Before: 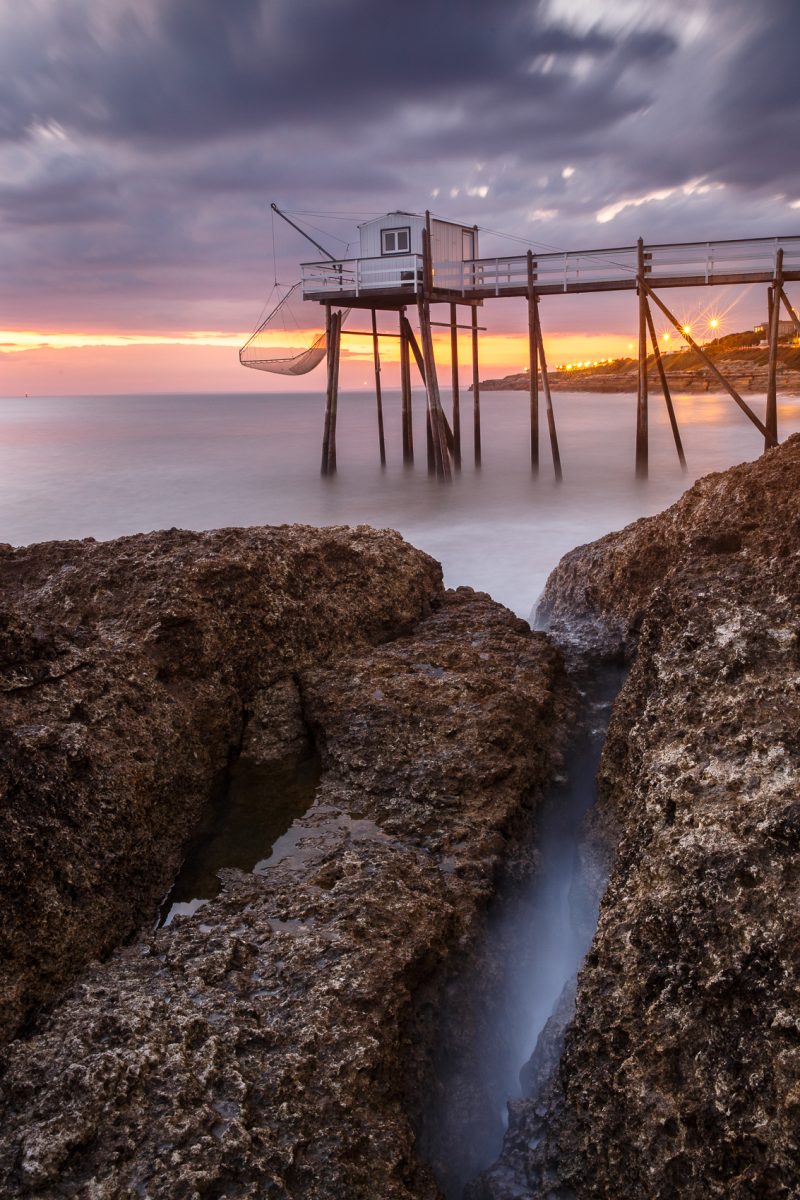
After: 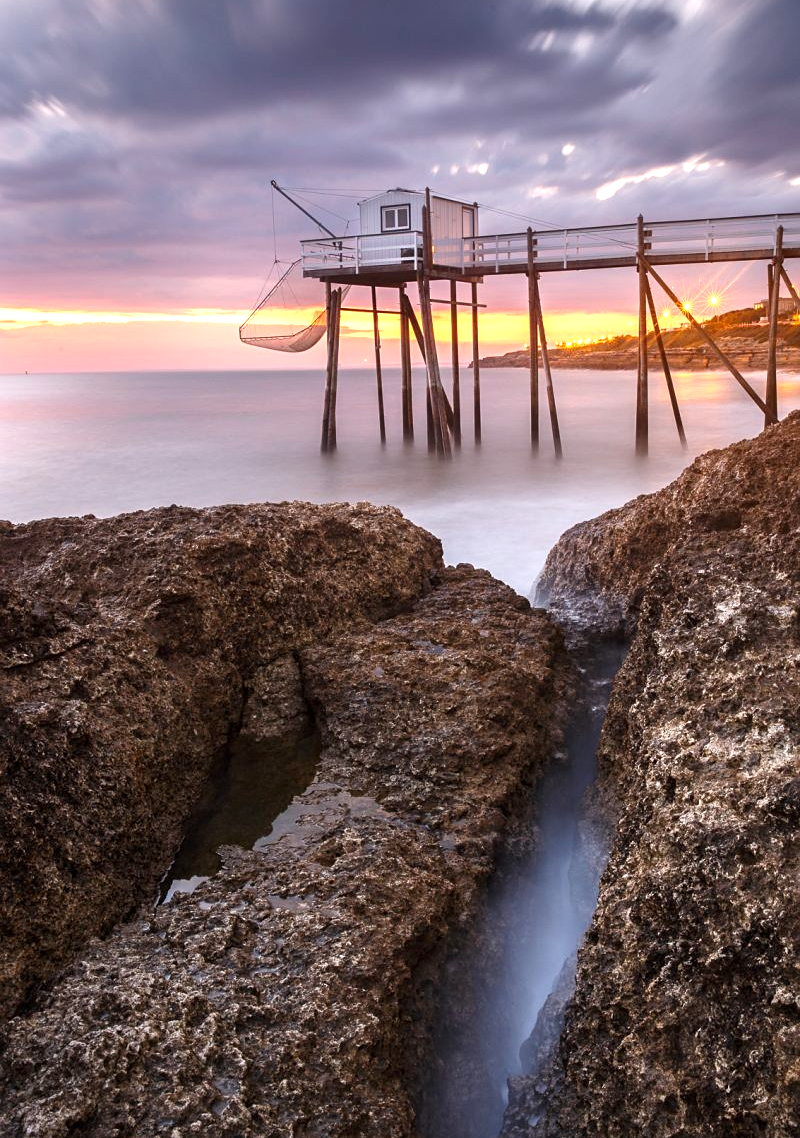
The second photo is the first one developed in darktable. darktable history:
sharpen: amount 0.214
crop and rotate: top 1.98%, bottom 3.118%
exposure: exposure 0.657 EV, compensate highlight preservation false
